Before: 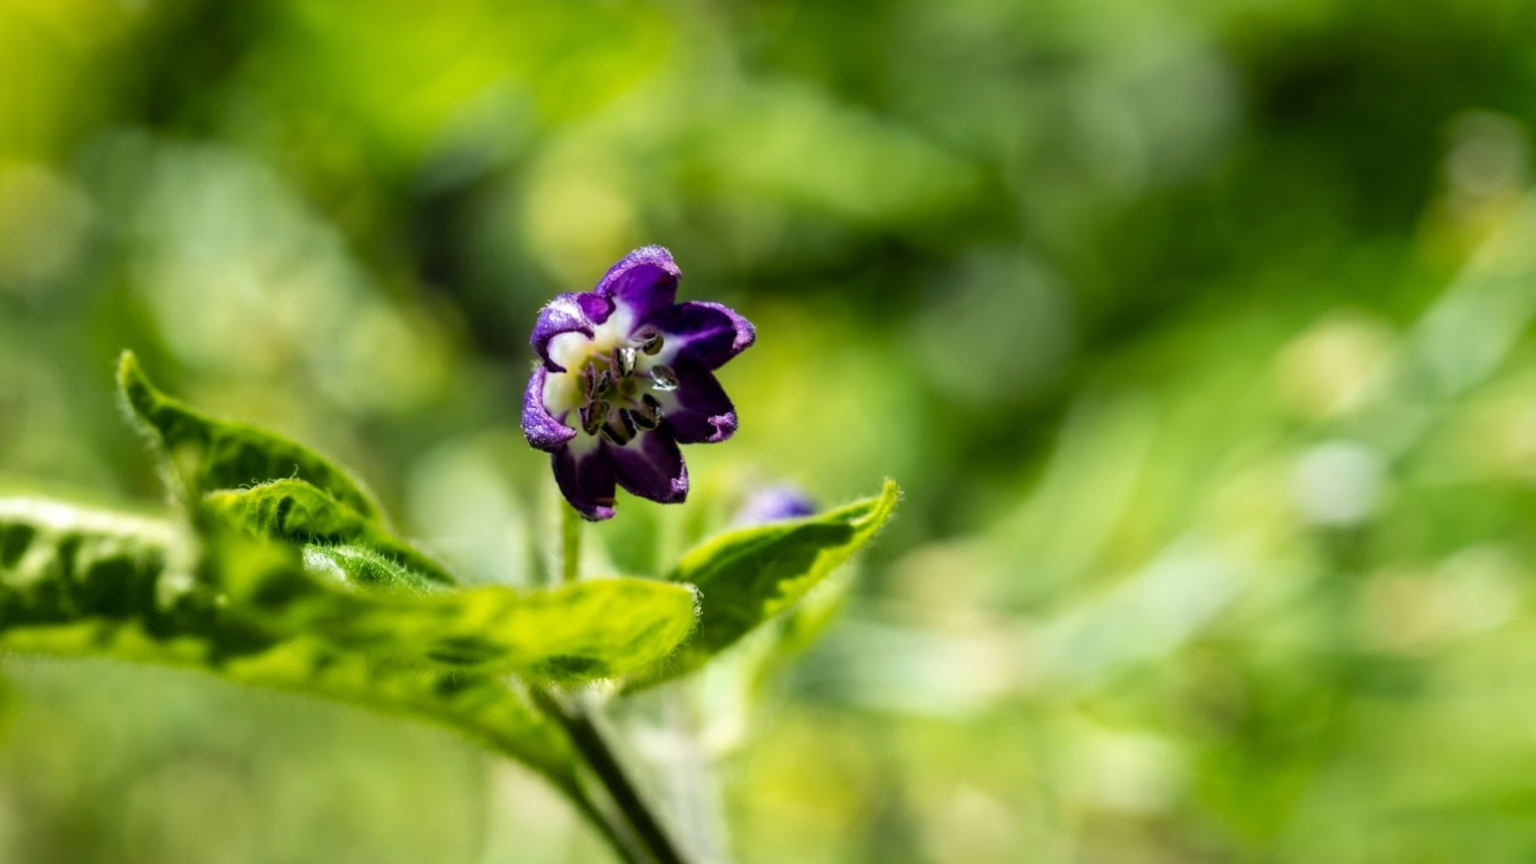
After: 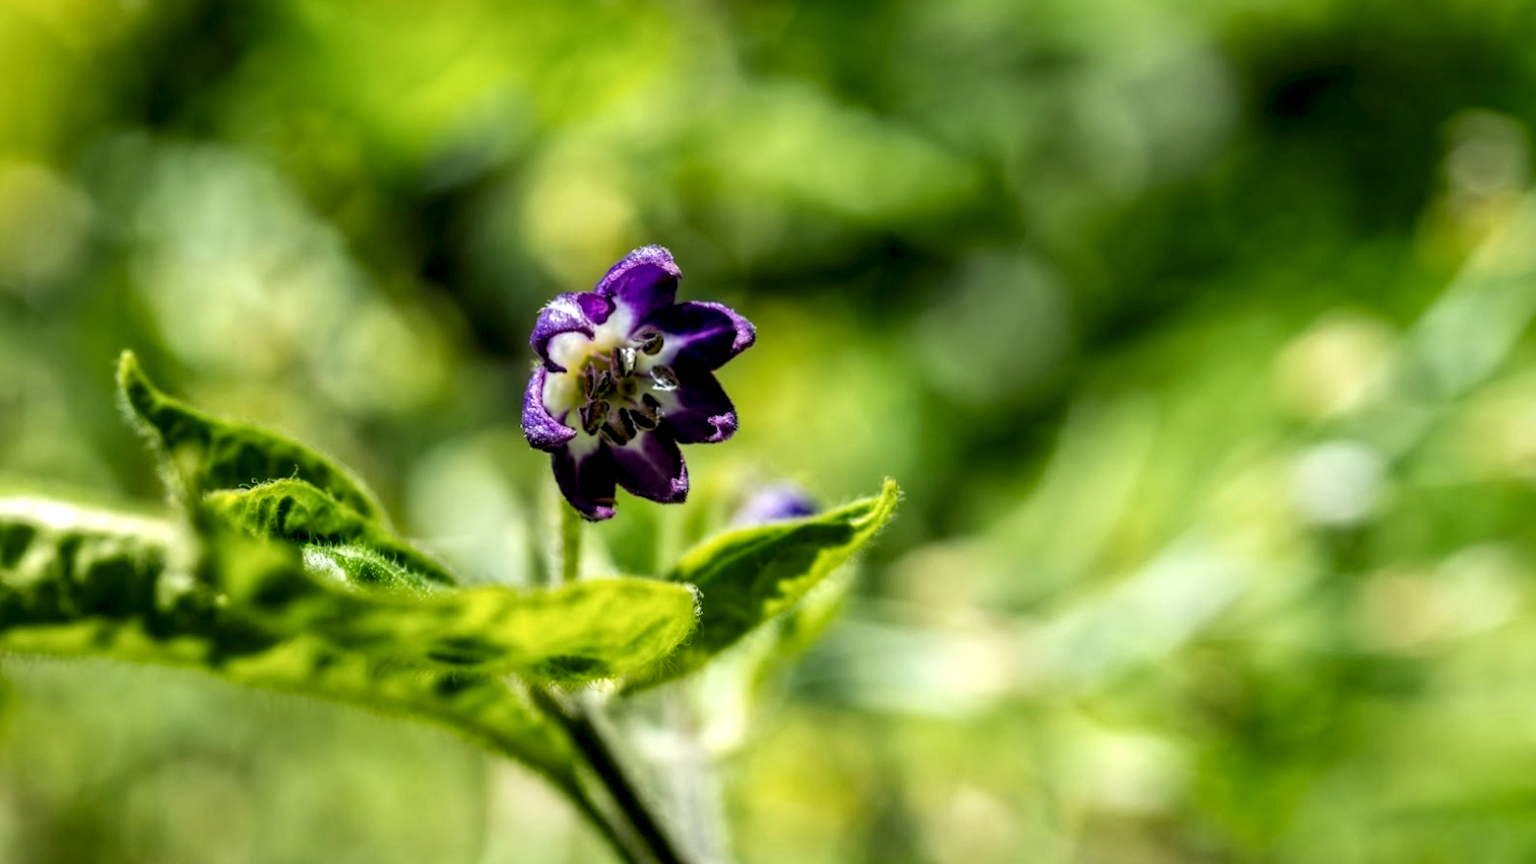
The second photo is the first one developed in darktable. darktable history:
local contrast: highlights 25%, detail 150%
exposure: black level correction 0.001, compensate exposure bias true, compensate highlight preservation false
